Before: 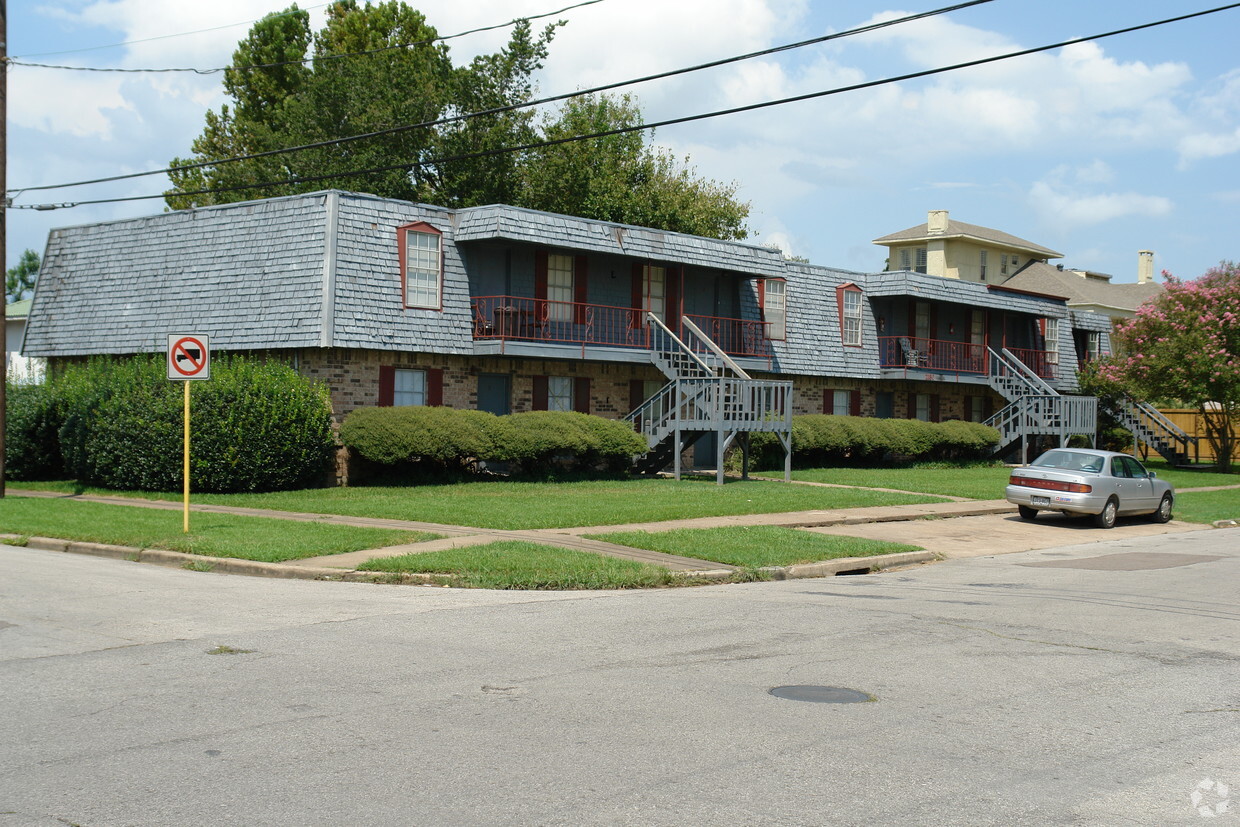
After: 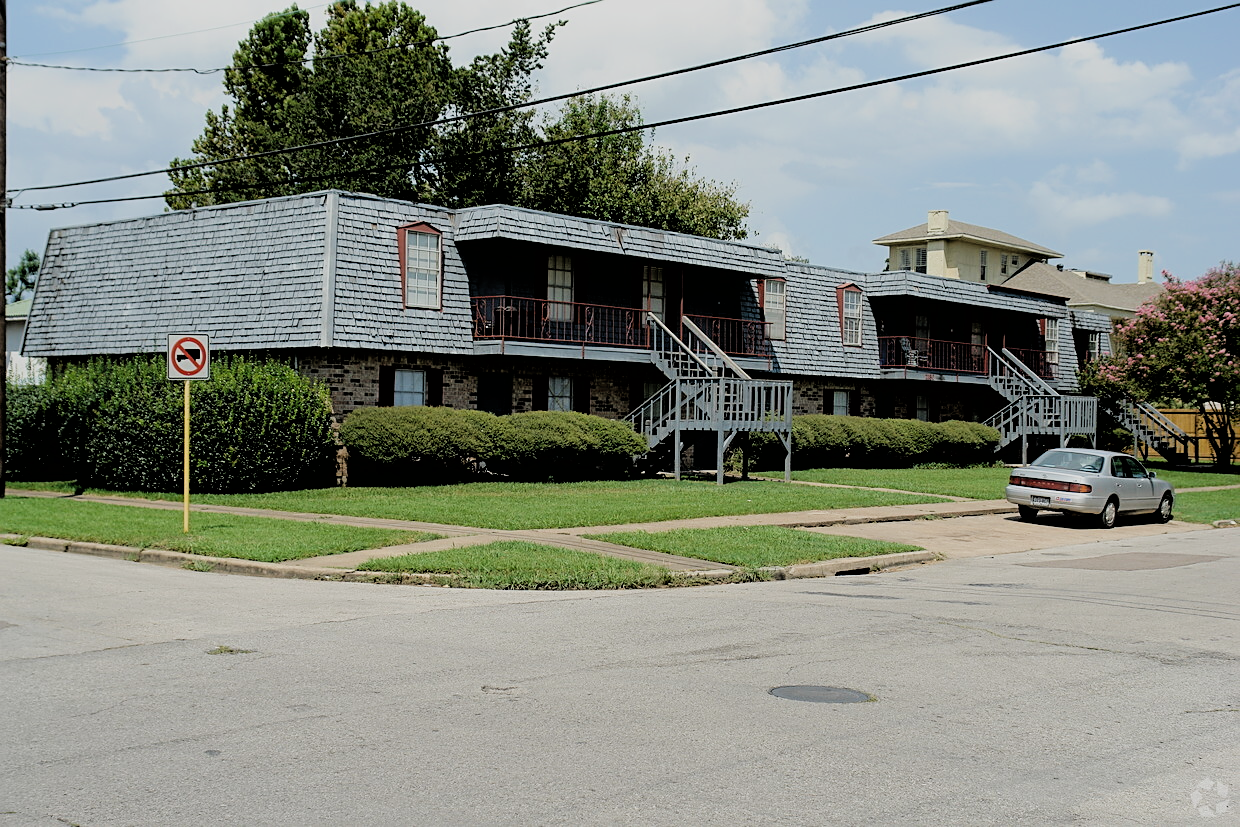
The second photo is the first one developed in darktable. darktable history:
filmic rgb: black relative exposure -2.97 EV, white relative exposure 4.56 EV, hardness 1.69, contrast 1.265
sharpen: on, module defaults
